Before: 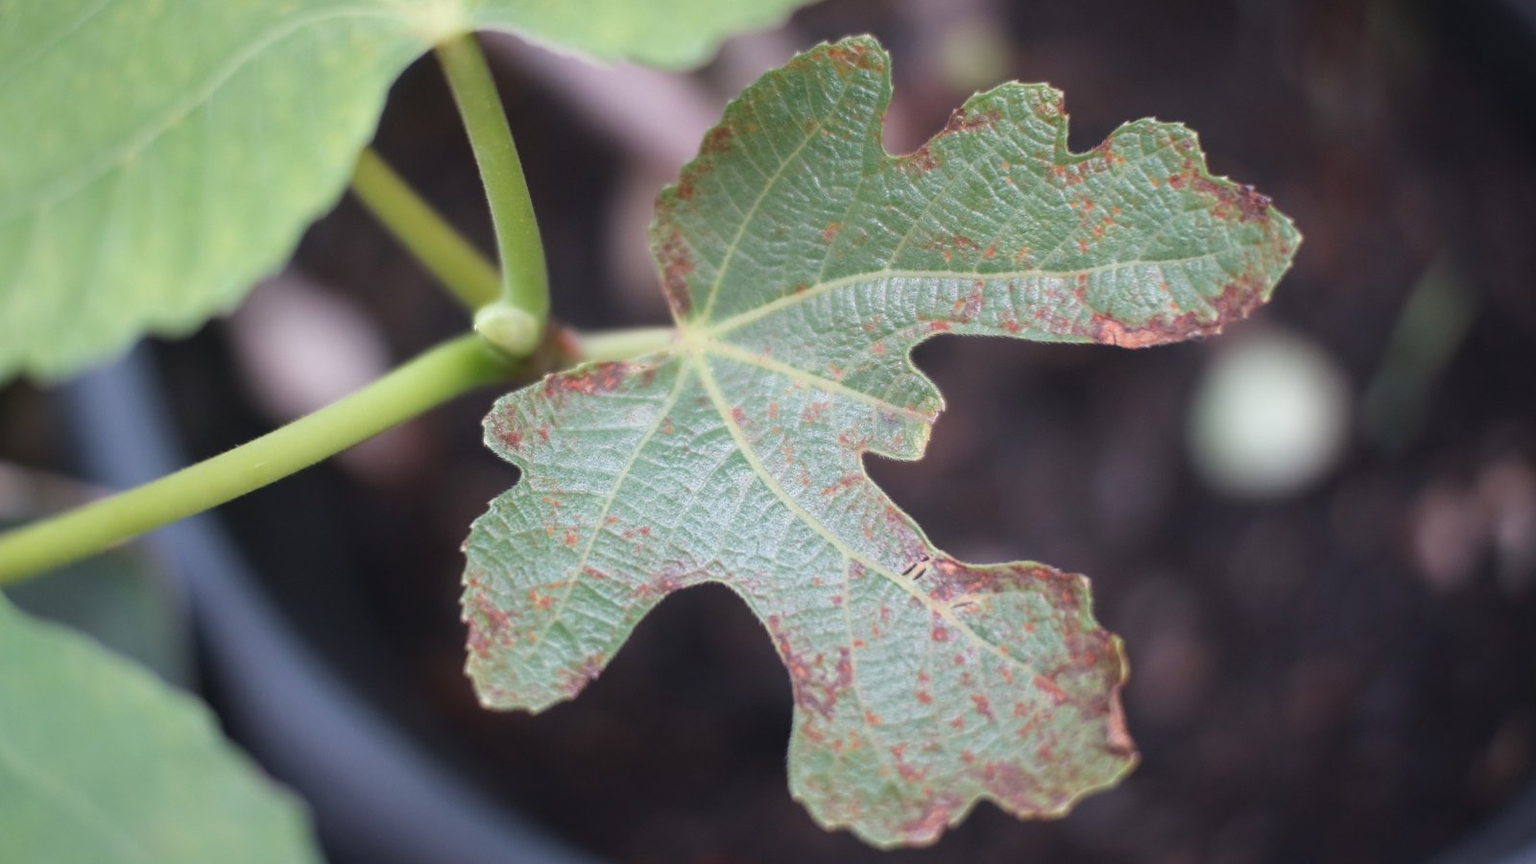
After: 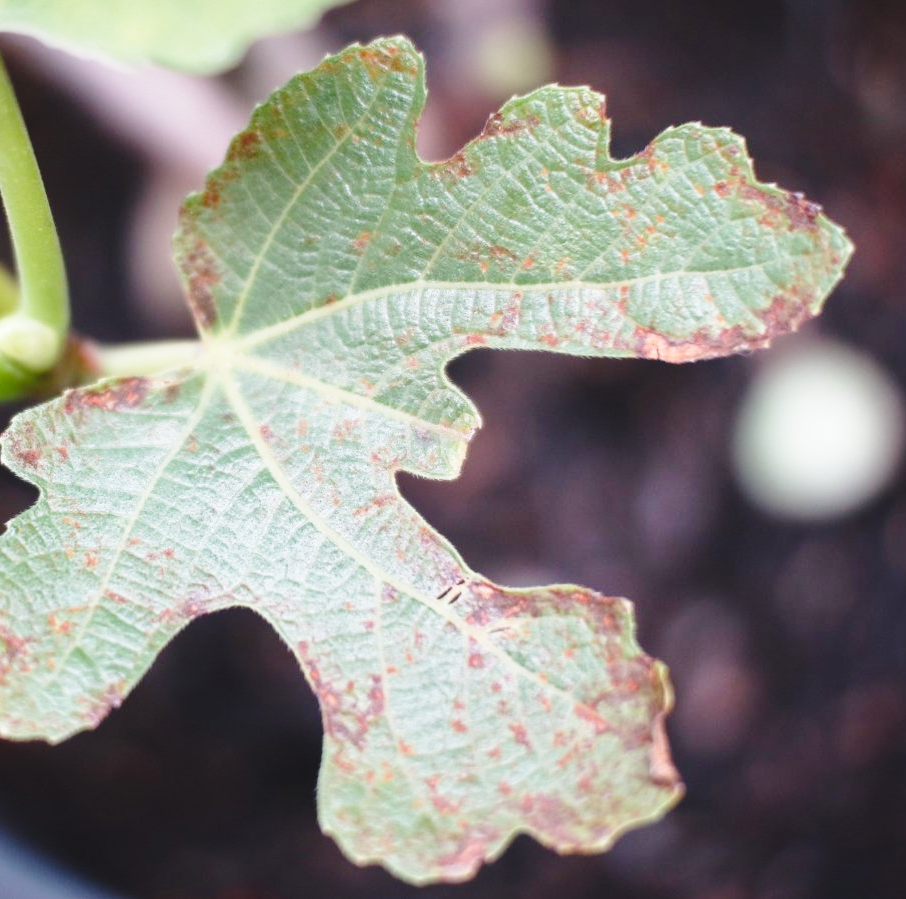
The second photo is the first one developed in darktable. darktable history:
tone equalizer: on, module defaults
shadows and highlights: shadows 5, soften with gaussian
crop: left 31.458%, top 0%, right 11.876%
base curve: curves: ch0 [(0, 0) (0.032, 0.037) (0.105, 0.228) (0.435, 0.76) (0.856, 0.983) (1, 1)], preserve colors none
